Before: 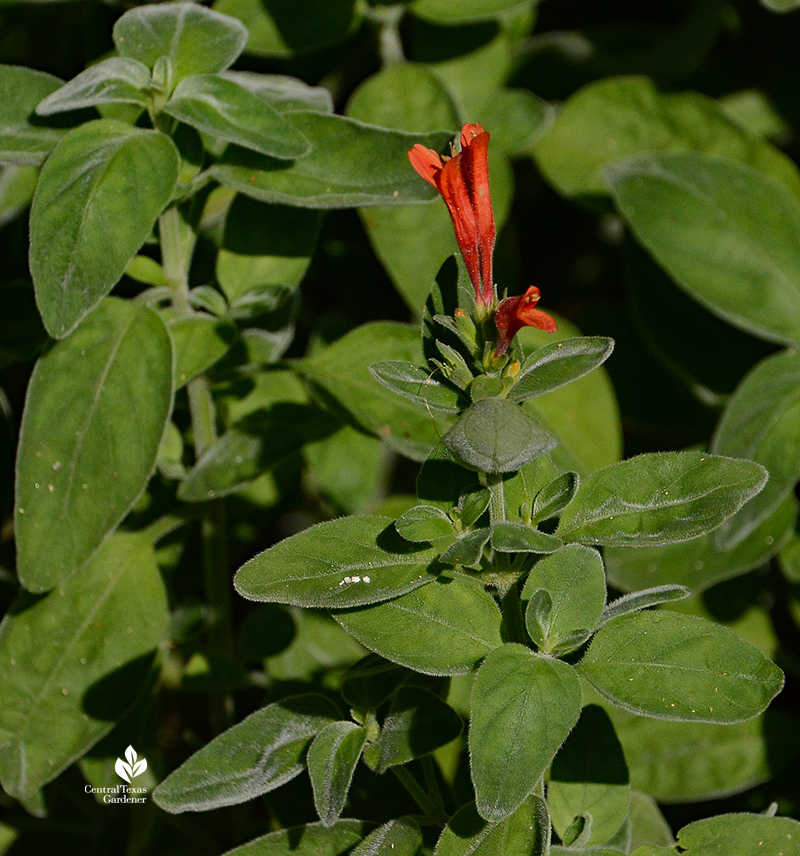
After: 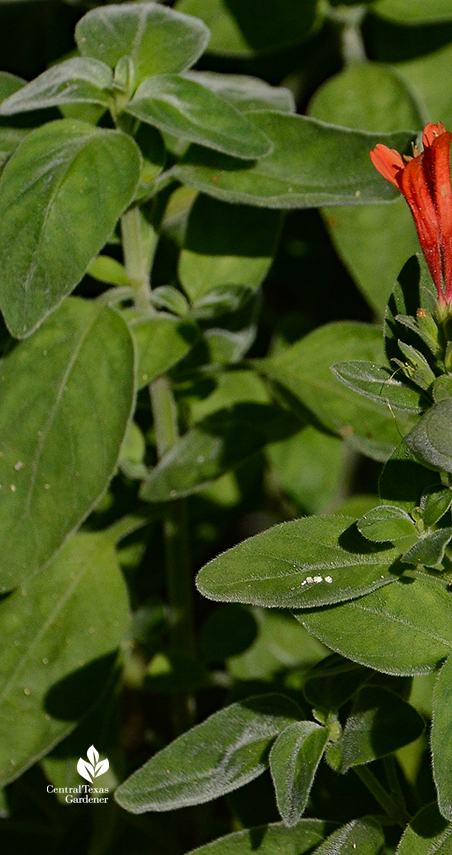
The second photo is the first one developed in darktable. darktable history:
crop: left 4.795%, right 38.652%
